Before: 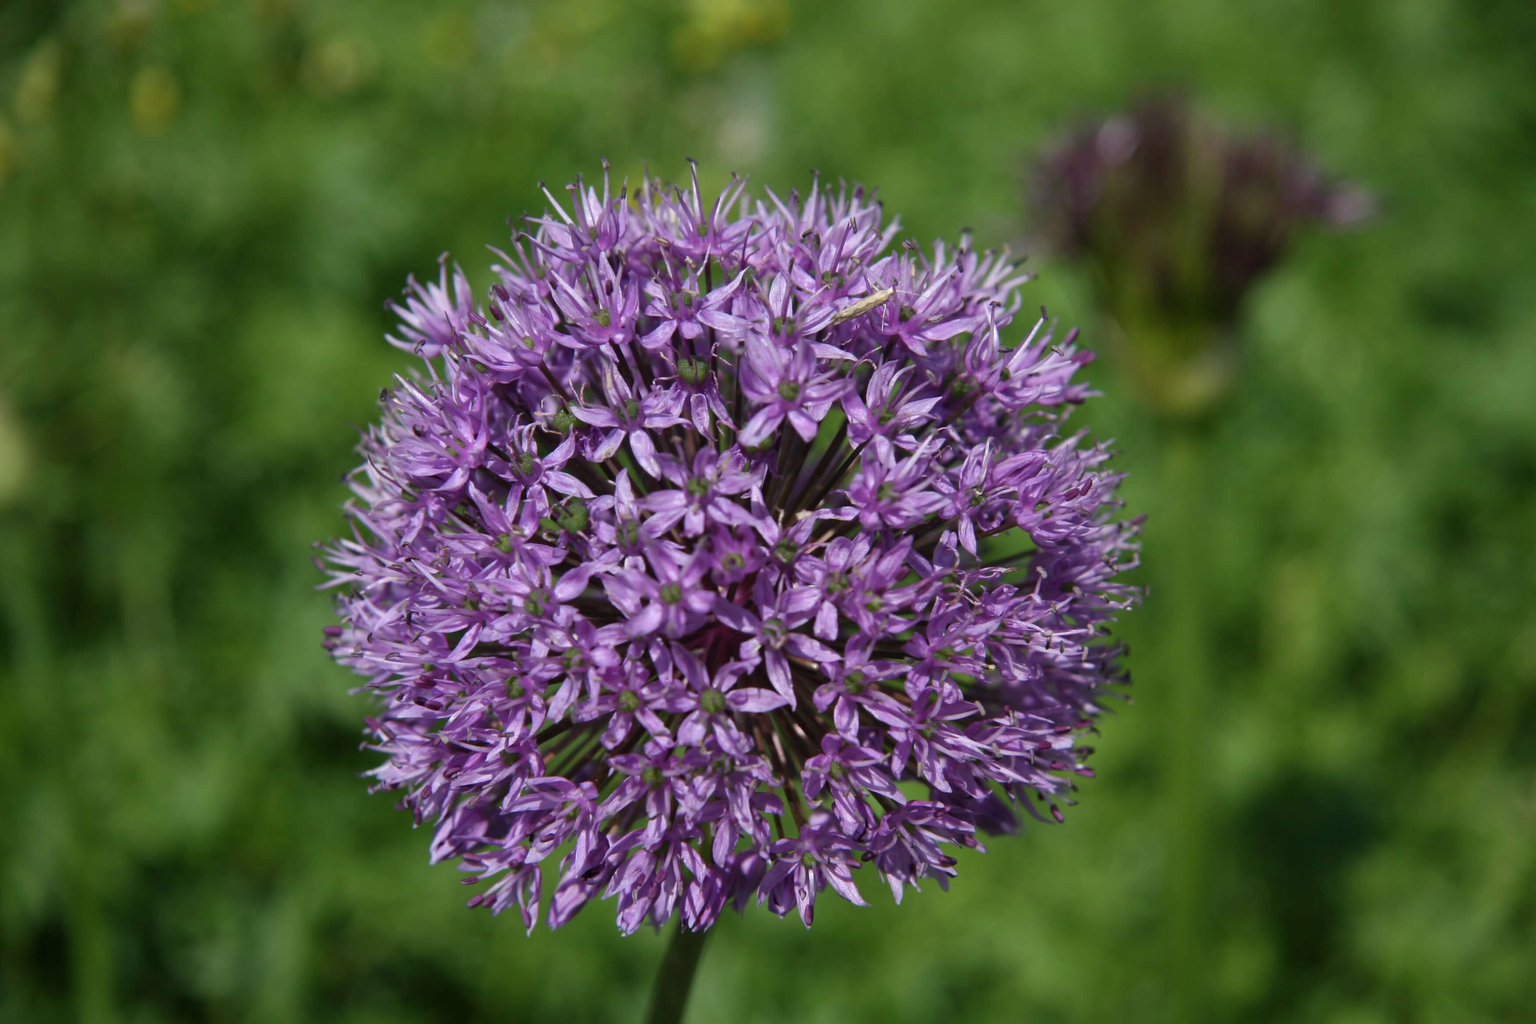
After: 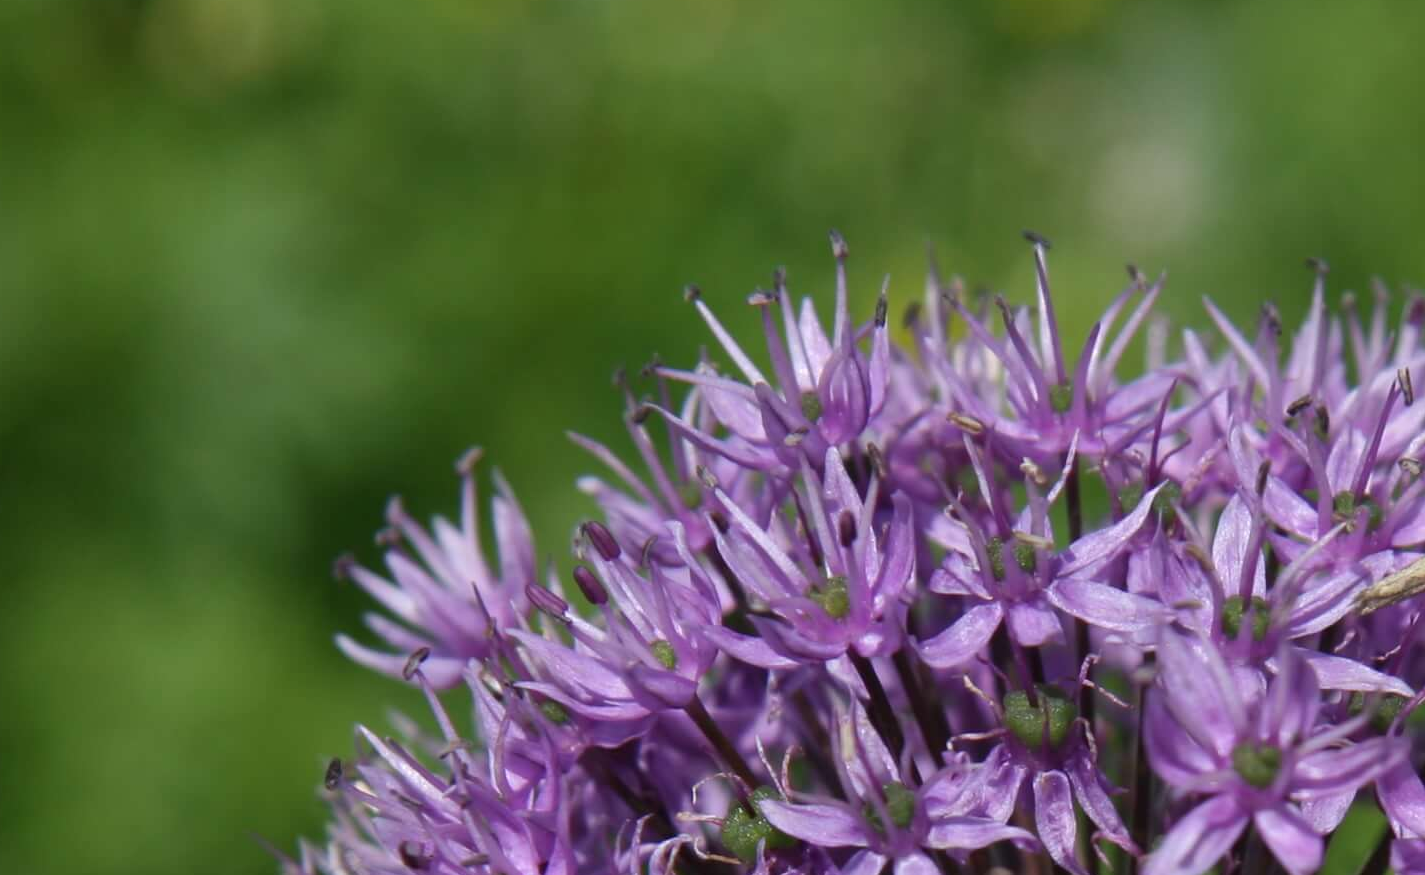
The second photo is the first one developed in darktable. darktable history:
crop: left 15.491%, top 5.437%, right 43.829%, bottom 57.081%
